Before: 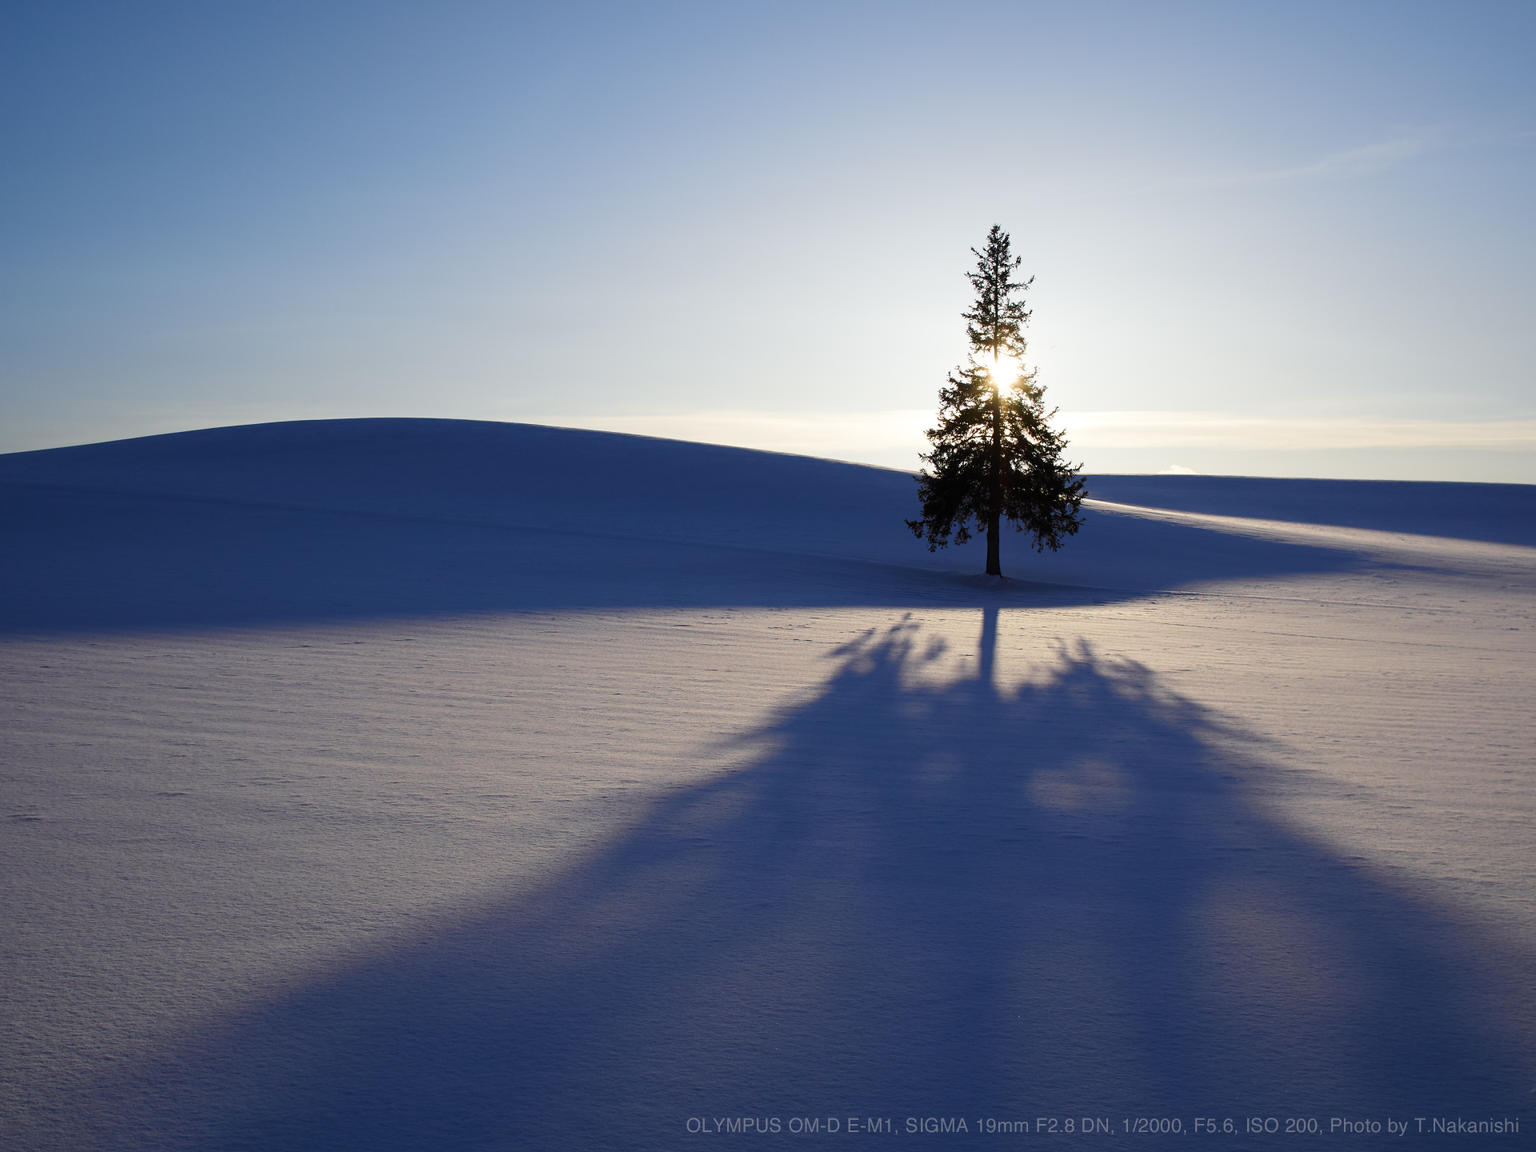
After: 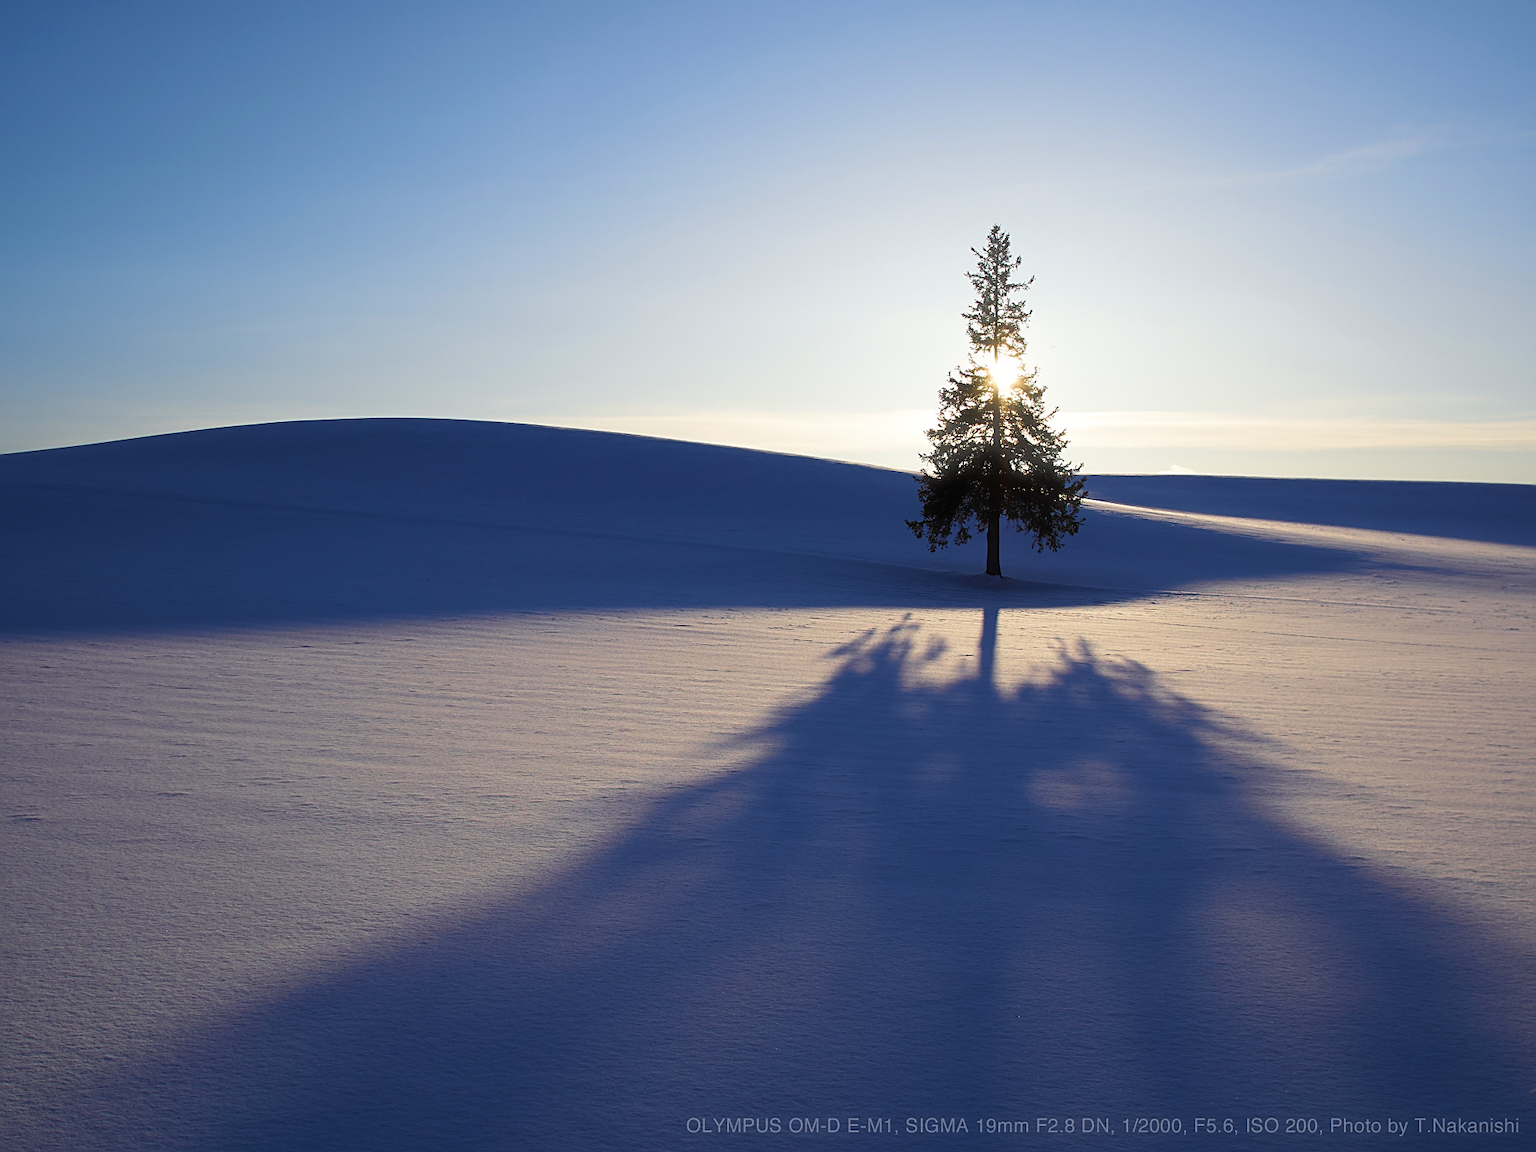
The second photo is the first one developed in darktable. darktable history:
haze removal: strength -0.1, adaptive false
velvia: strength 39.63%
sharpen: on, module defaults
